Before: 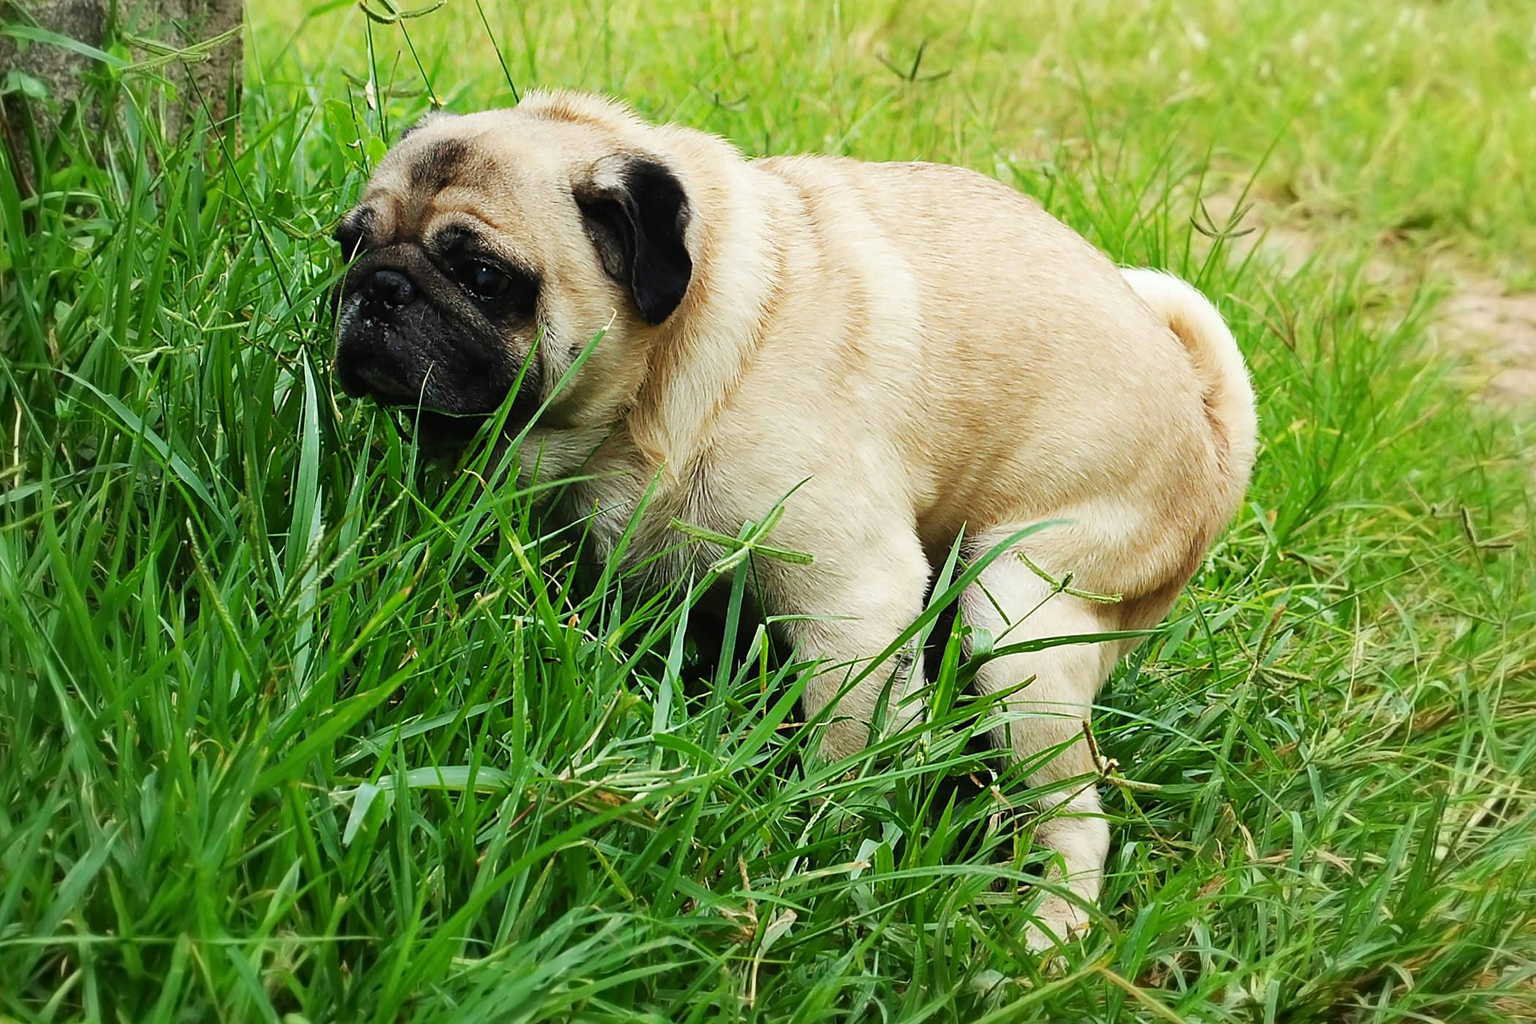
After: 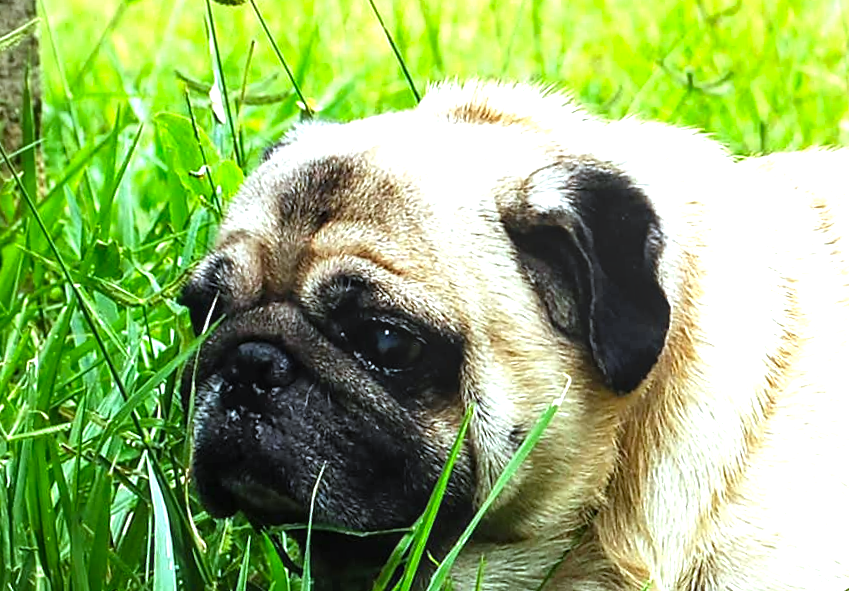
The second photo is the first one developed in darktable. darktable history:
crop and rotate: left 10.817%, top 0.062%, right 47.194%, bottom 53.626%
rotate and perspective: rotation -3.52°, crop left 0.036, crop right 0.964, crop top 0.081, crop bottom 0.919
local contrast: on, module defaults
color balance rgb: linear chroma grading › global chroma 10%, global vibrance 10%, contrast 15%, saturation formula JzAzBz (2021)
exposure: black level correction 0, exposure 0.7 EV, compensate exposure bias true, compensate highlight preservation false
white balance: red 0.924, blue 1.095
